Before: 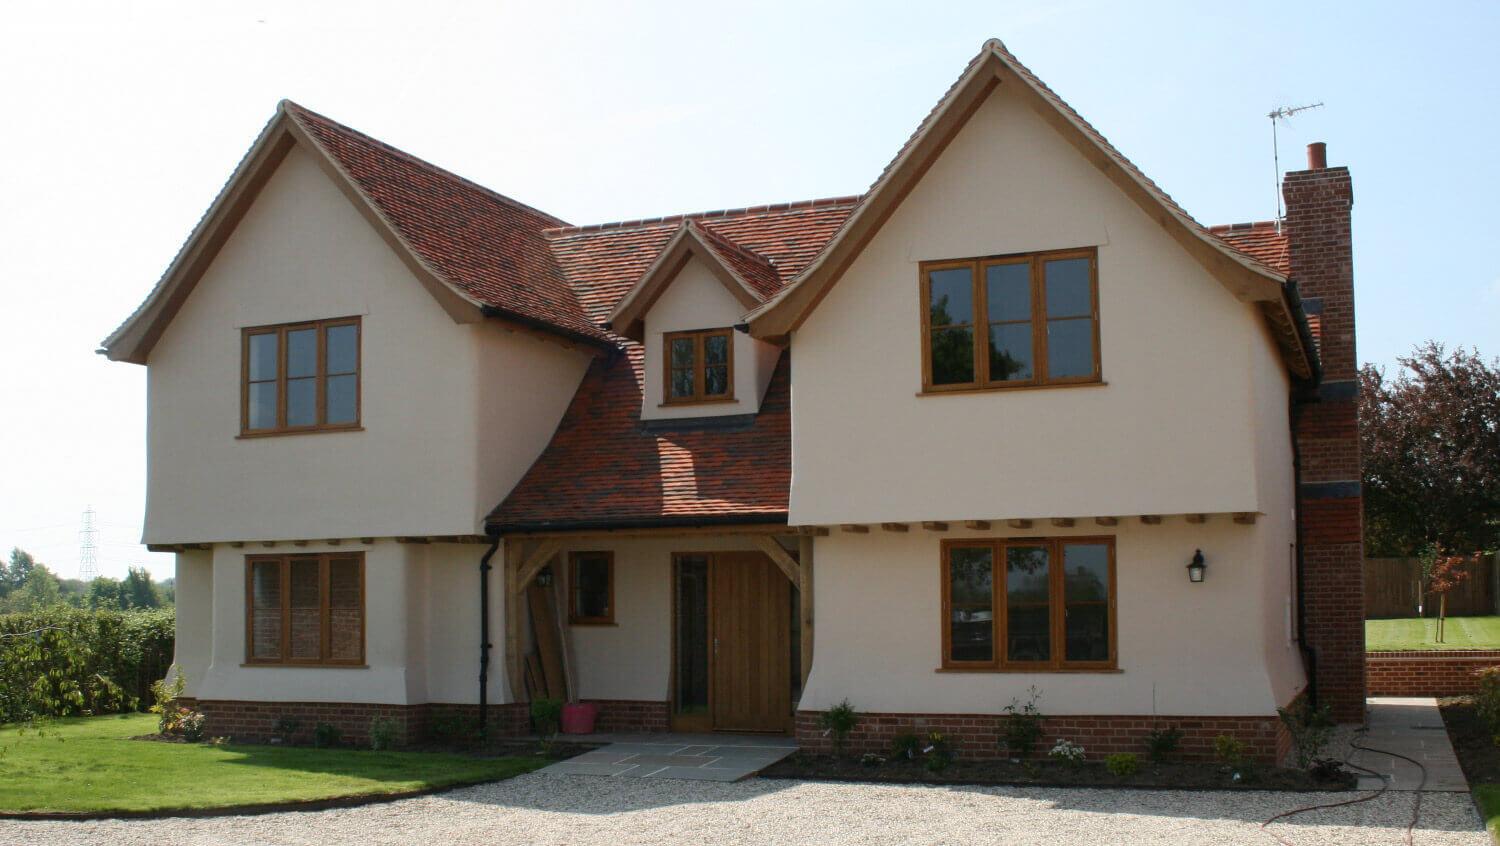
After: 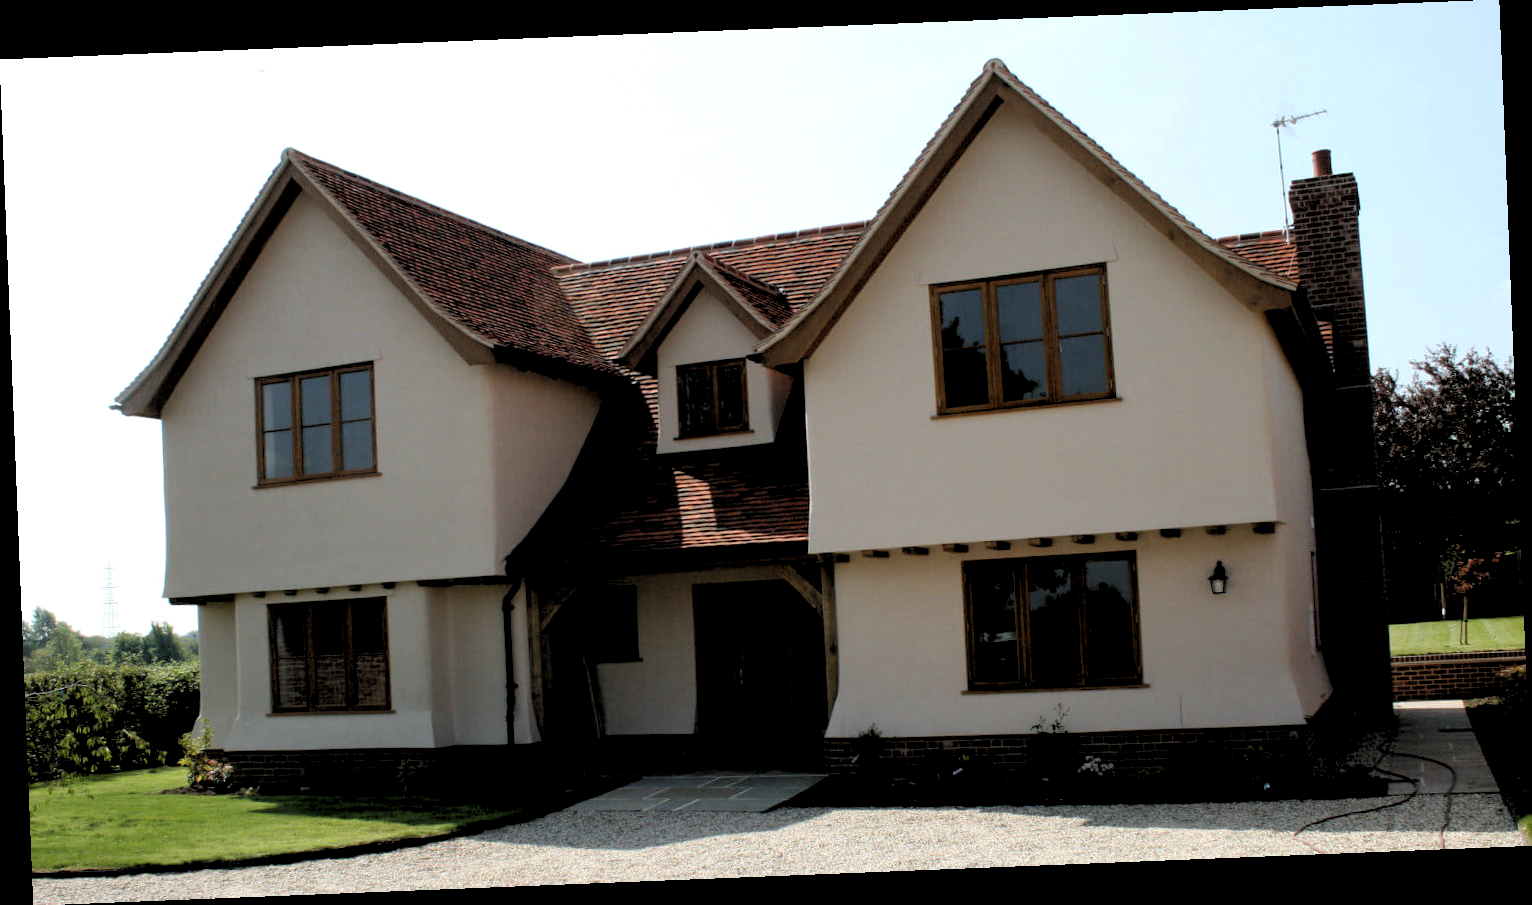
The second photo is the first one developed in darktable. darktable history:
rotate and perspective: rotation -2.29°, automatic cropping off
rgb levels: levels [[0.034, 0.472, 0.904], [0, 0.5, 1], [0, 0.5, 1]]
